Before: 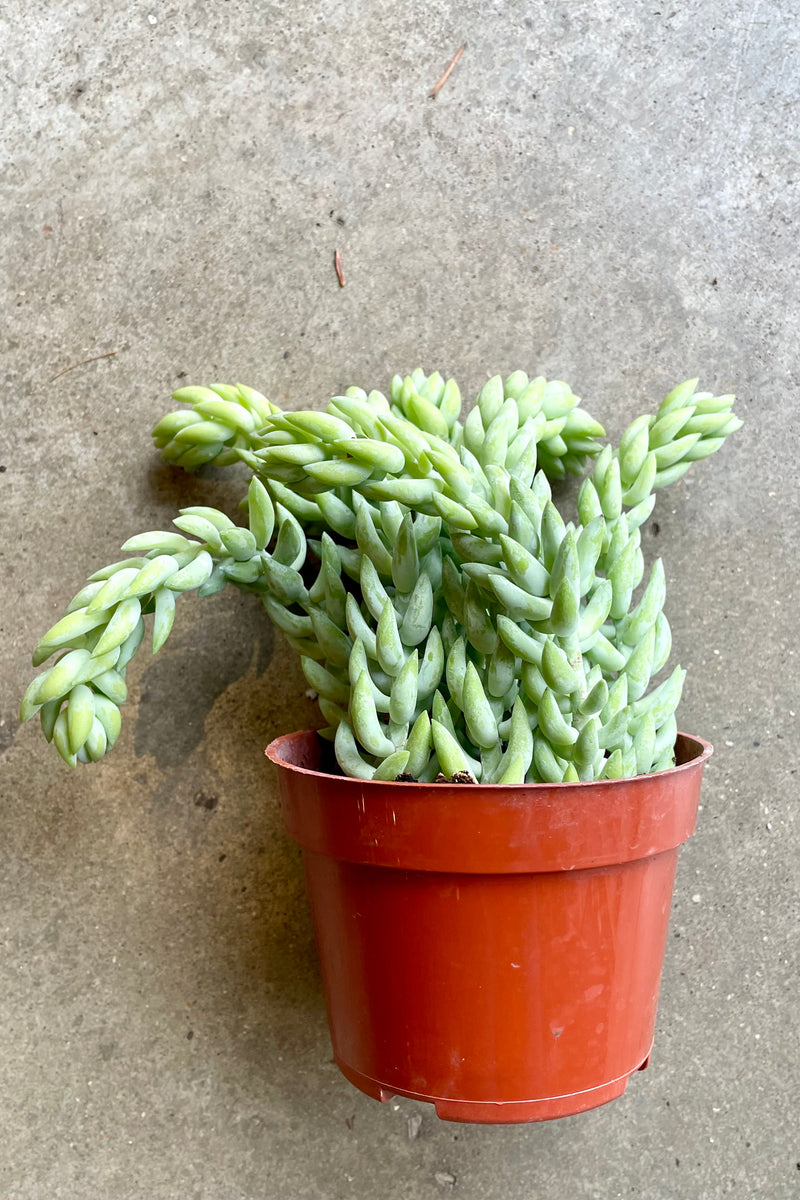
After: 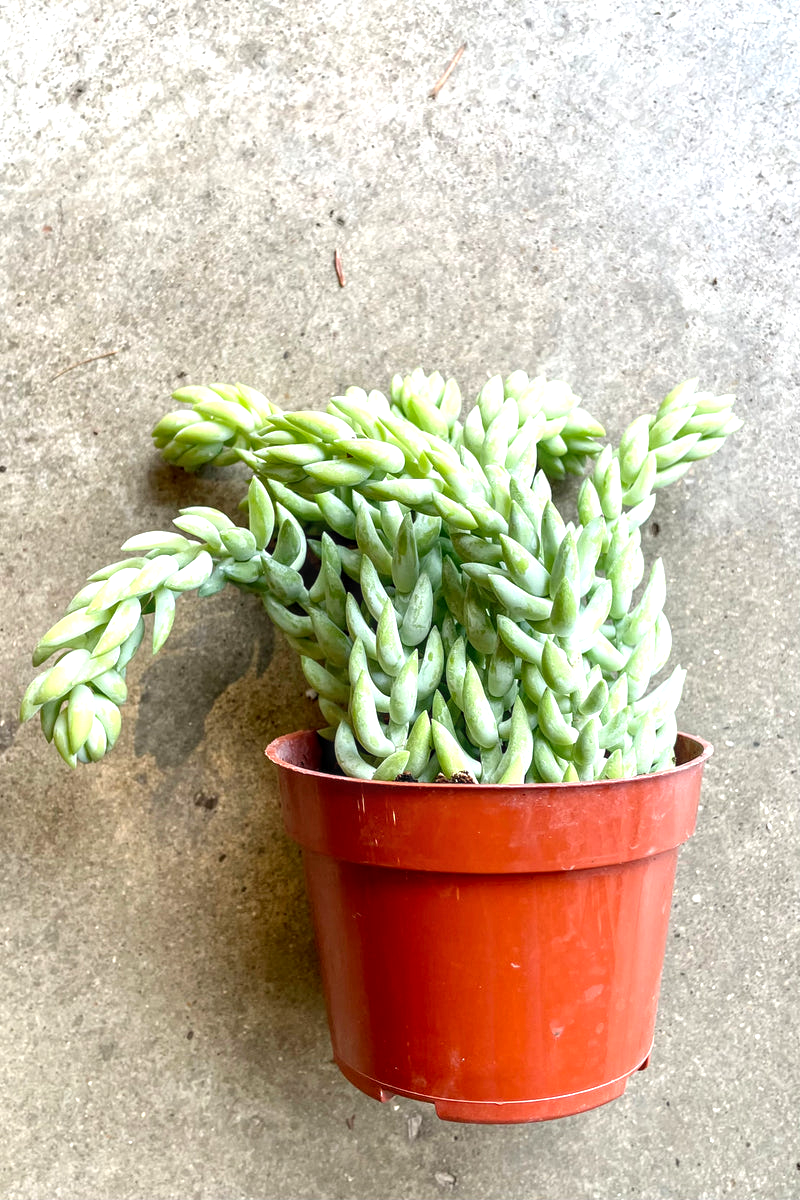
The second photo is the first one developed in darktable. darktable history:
exposure: exposure 0.566 EV, compensate highlight preservation false
local contrast: on, module defaults
